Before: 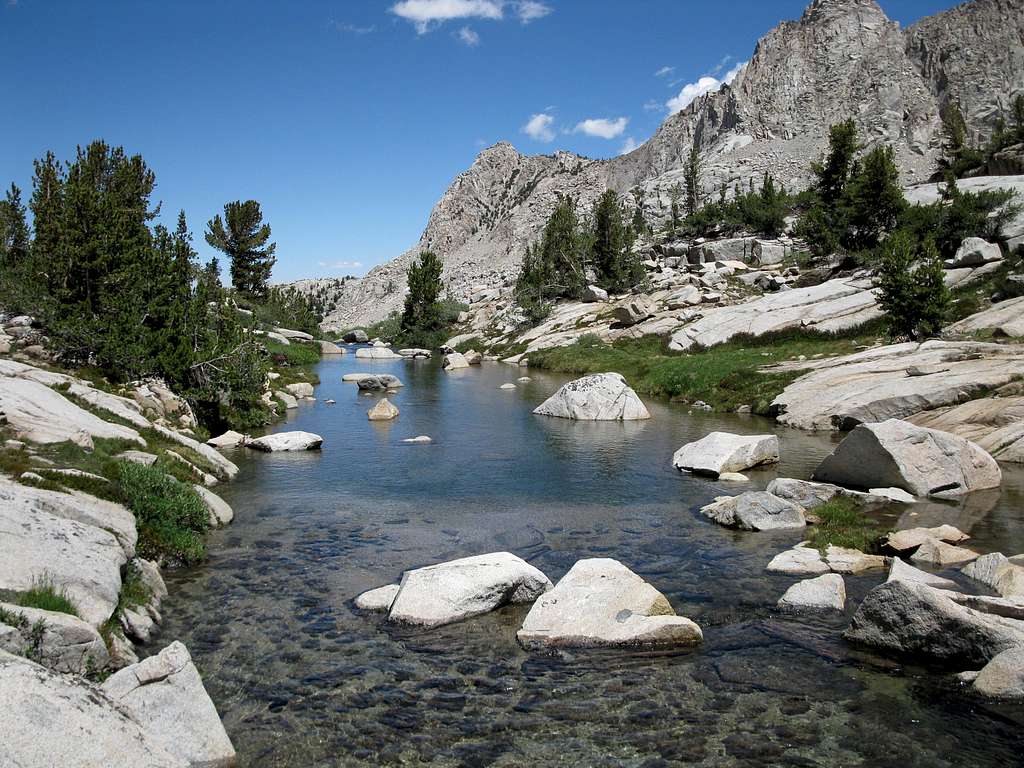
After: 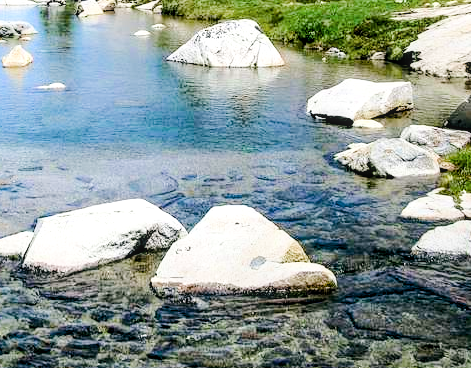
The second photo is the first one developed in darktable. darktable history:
filmic rgb: black relative exposure -7.65 EV, white relative exposure 4.56 EV, threshold 5.94 EV, hardness 3.61, enable highlight reconstruction true
color balance rgb: global offset › luminance -0.341%, global offset › chroma 0.108%, global offset › hue 163.28°, perceptual saturation grading › global saturation 20%, perceptual saturation grading › highlights -24.826%, perceptual saturation grading › shadows 49.935%, perceptual brilliance grading › highlights 17.184%, perceptual brilliance grading › mid-tones 31.138%, perceptual brilliance grading › shadows -30.667%, global vibrance 20%
exposure: black level correction 0.001, exposure 1.116 EV, compensate highlight preservation false
shadows and highlights: shadows -89.17, highlights 88.6, soften with gaussian
crop: left 35.775%, top 46.066%, right 18.219%, bottom 5.945%
local contrast: on, module defaults
